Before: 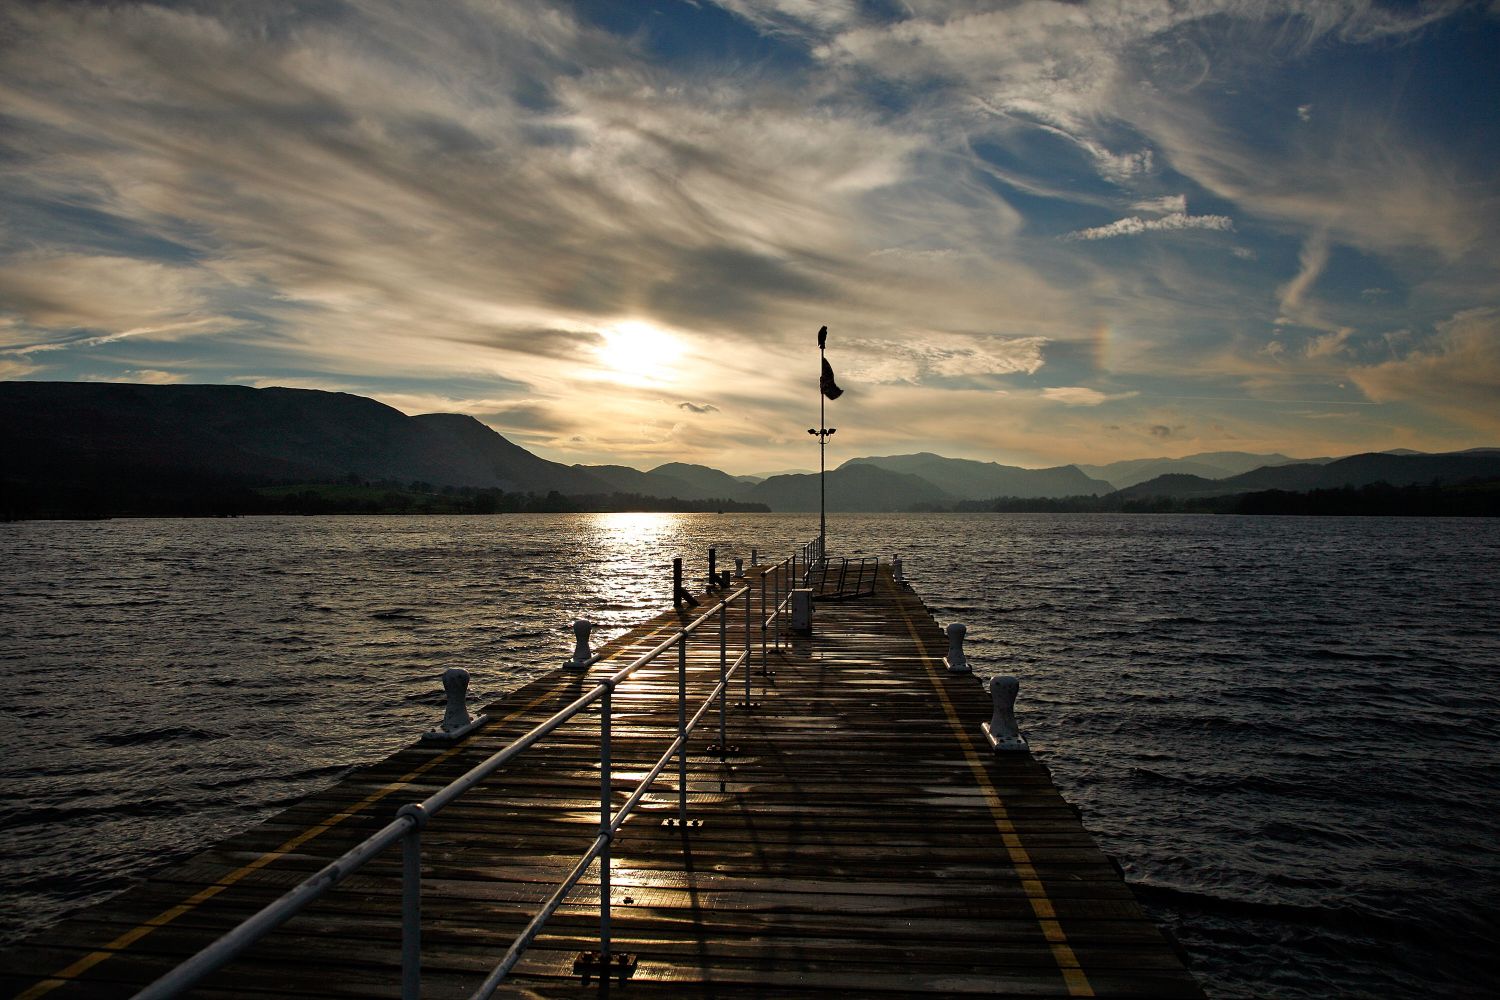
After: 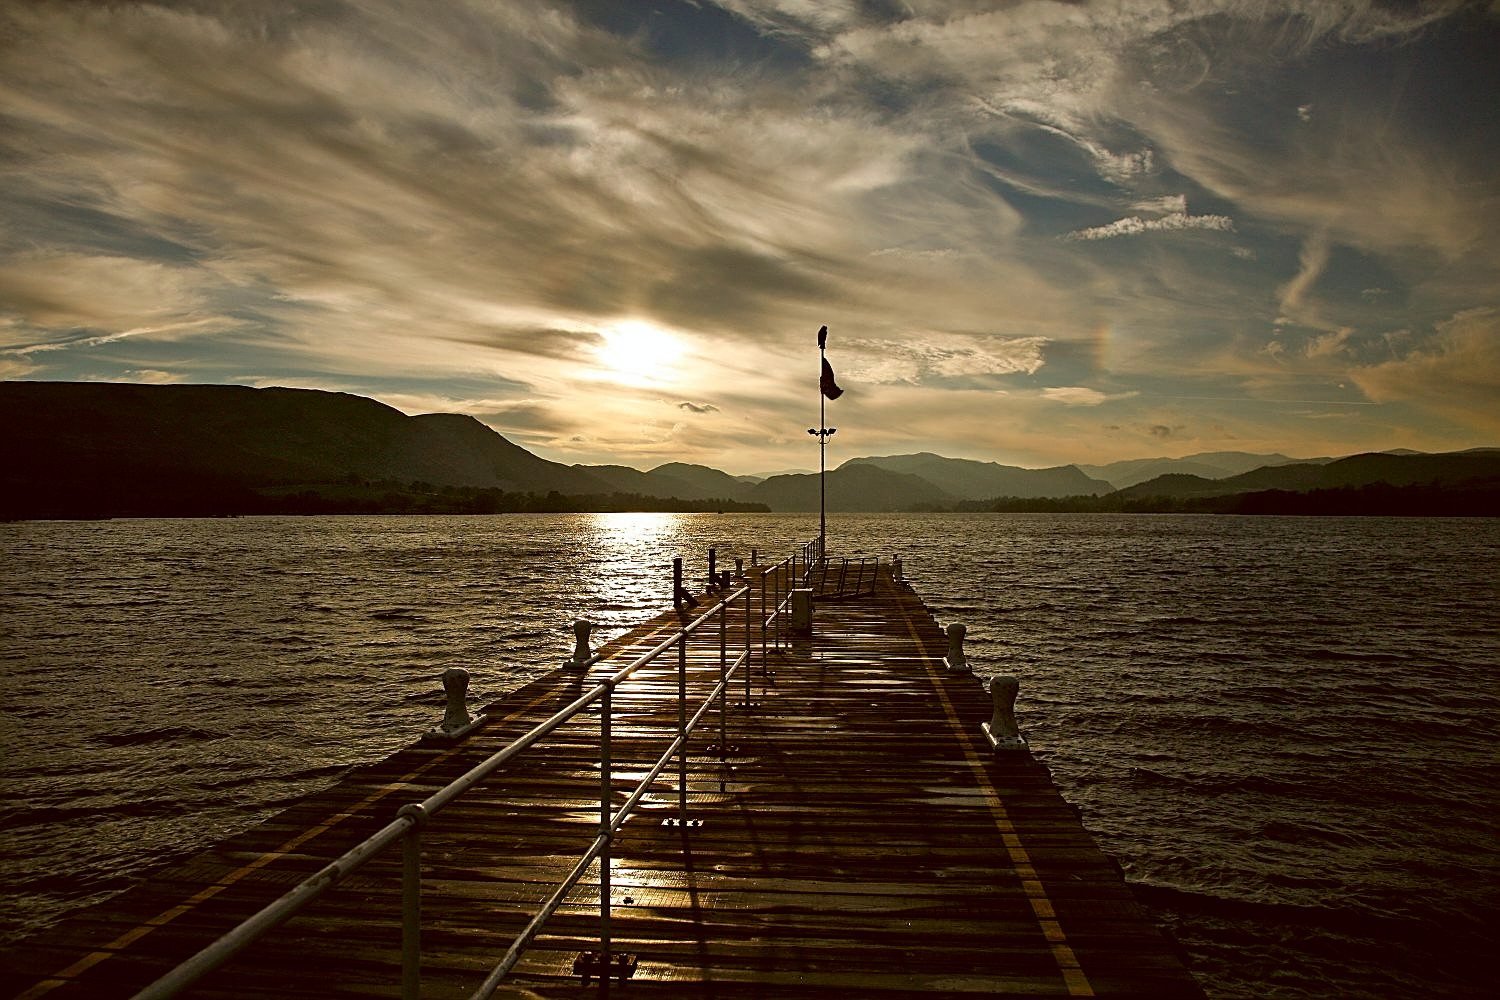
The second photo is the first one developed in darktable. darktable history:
color correction: highlights a* -0.593, highlights b* 0.174, shadows a* 4.43, shadows b* 20.65
sharpen: on, module defaults
